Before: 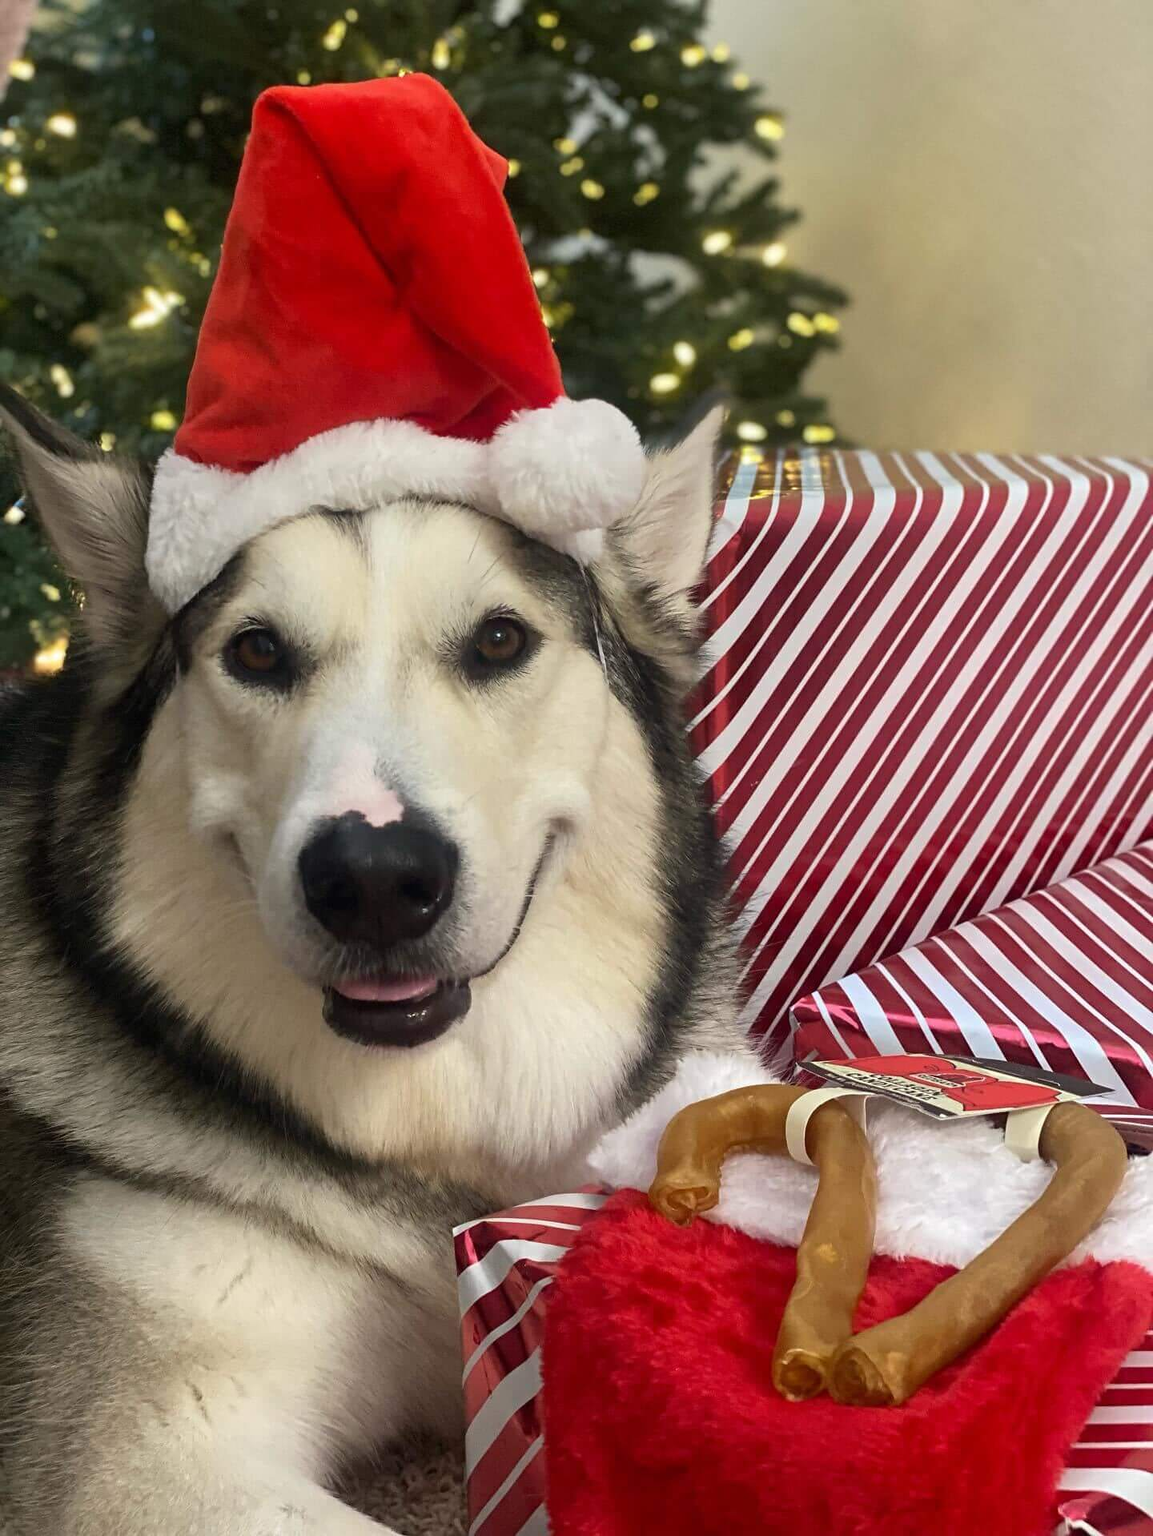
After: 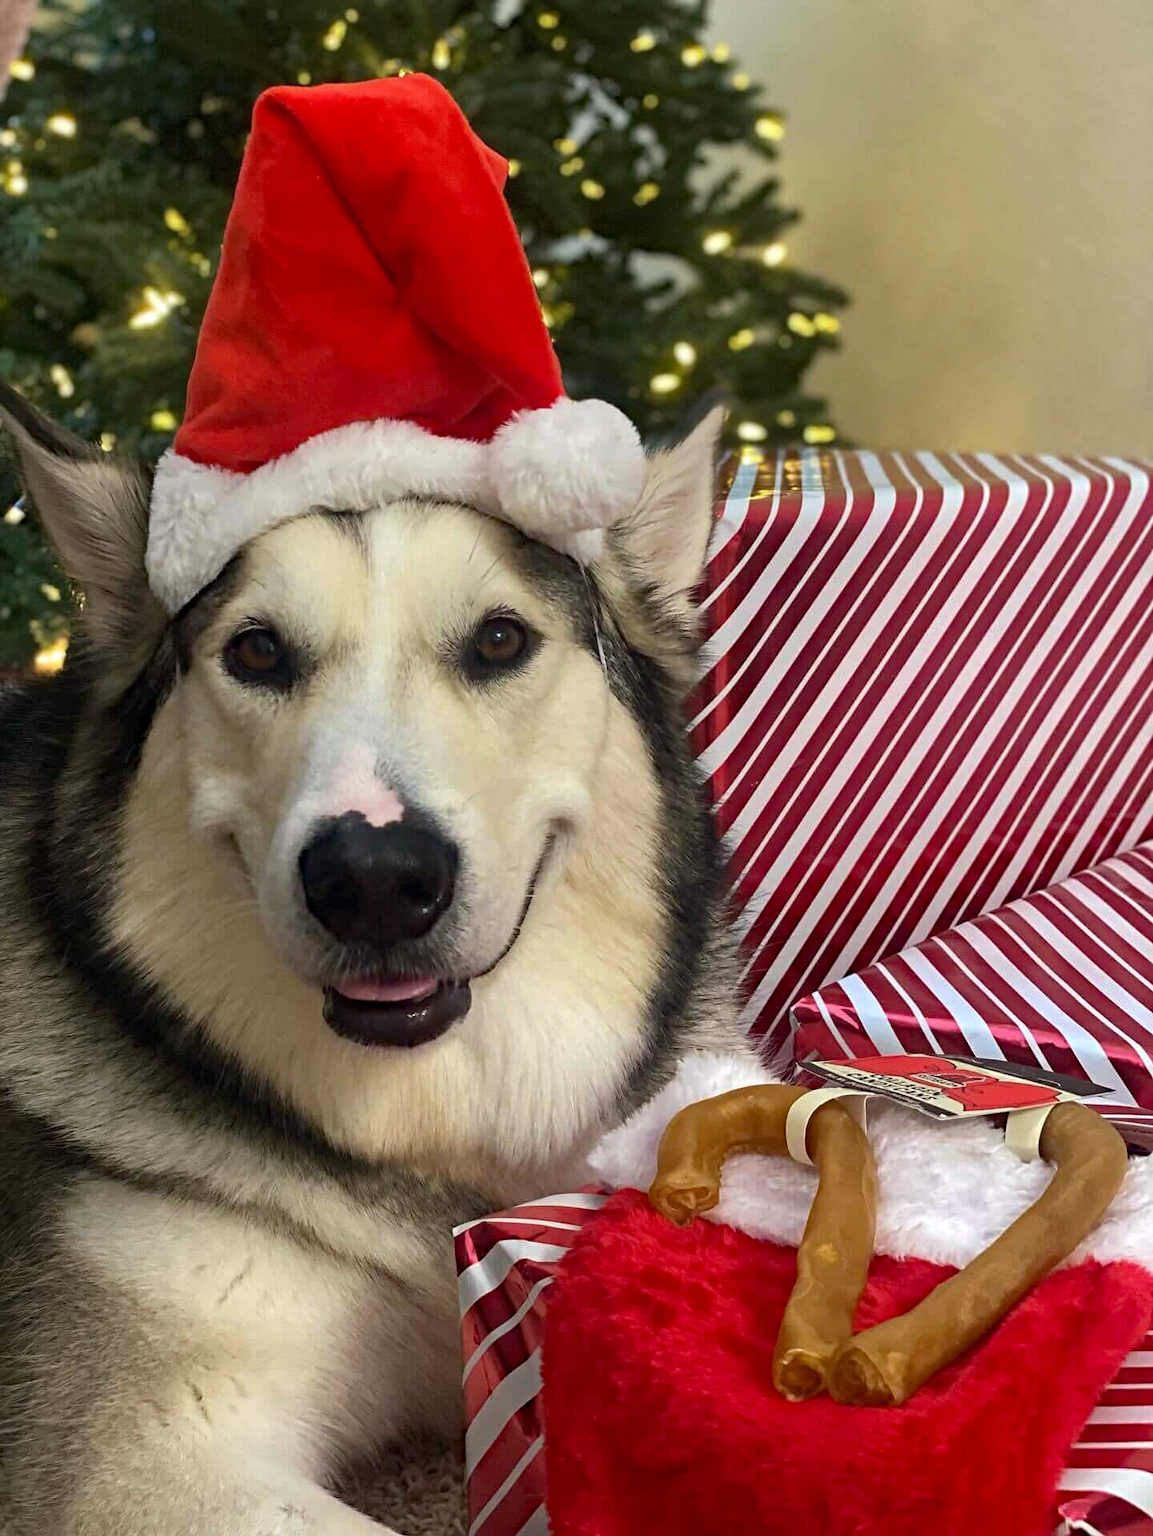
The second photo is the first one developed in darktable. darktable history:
haze removal: strength 0.3, distance 0.25, compatibility mode true, adaptive false
tone equalizer: edges refinement/feathering 500, mask exposure compensation -1.57 EV, preserve details no
